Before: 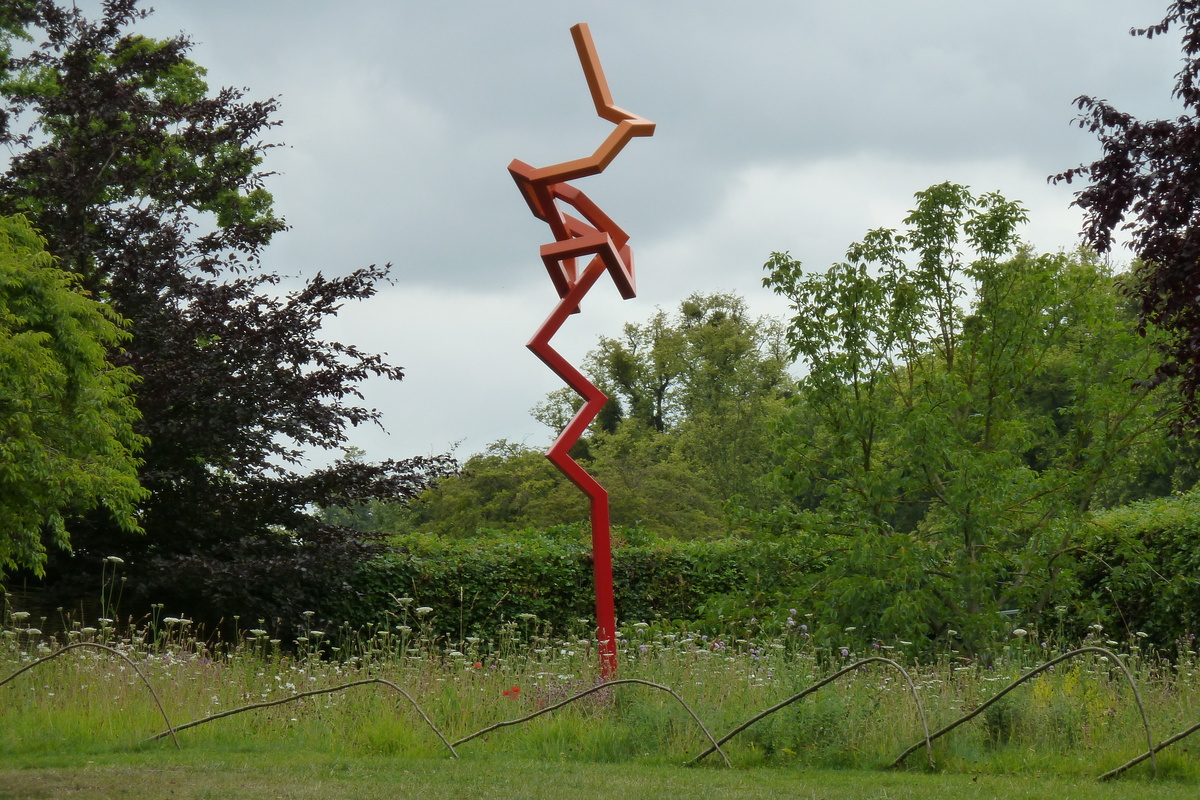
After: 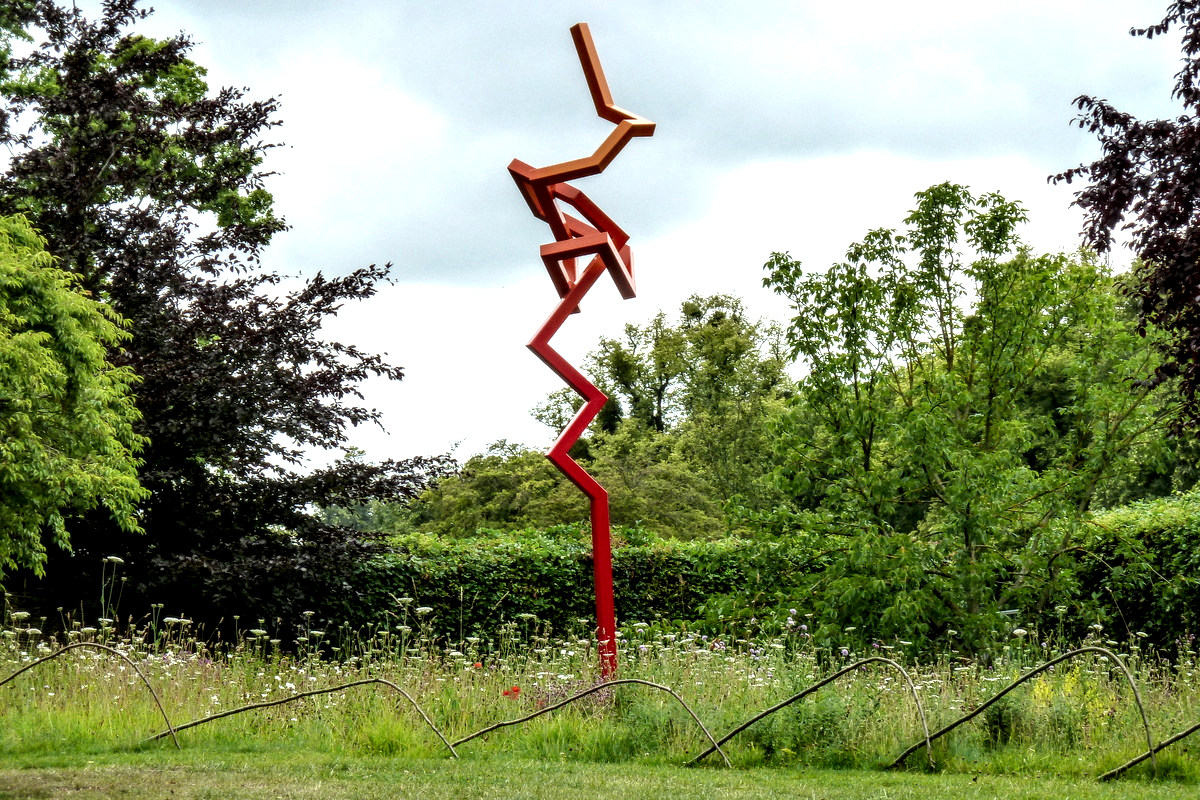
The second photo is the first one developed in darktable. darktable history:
local contrast: detail 203%
exposure: black level correction 0, exposure 0.698 EV, compensate highlight preservation false
contrast brightness saturation: saturation 0.098
